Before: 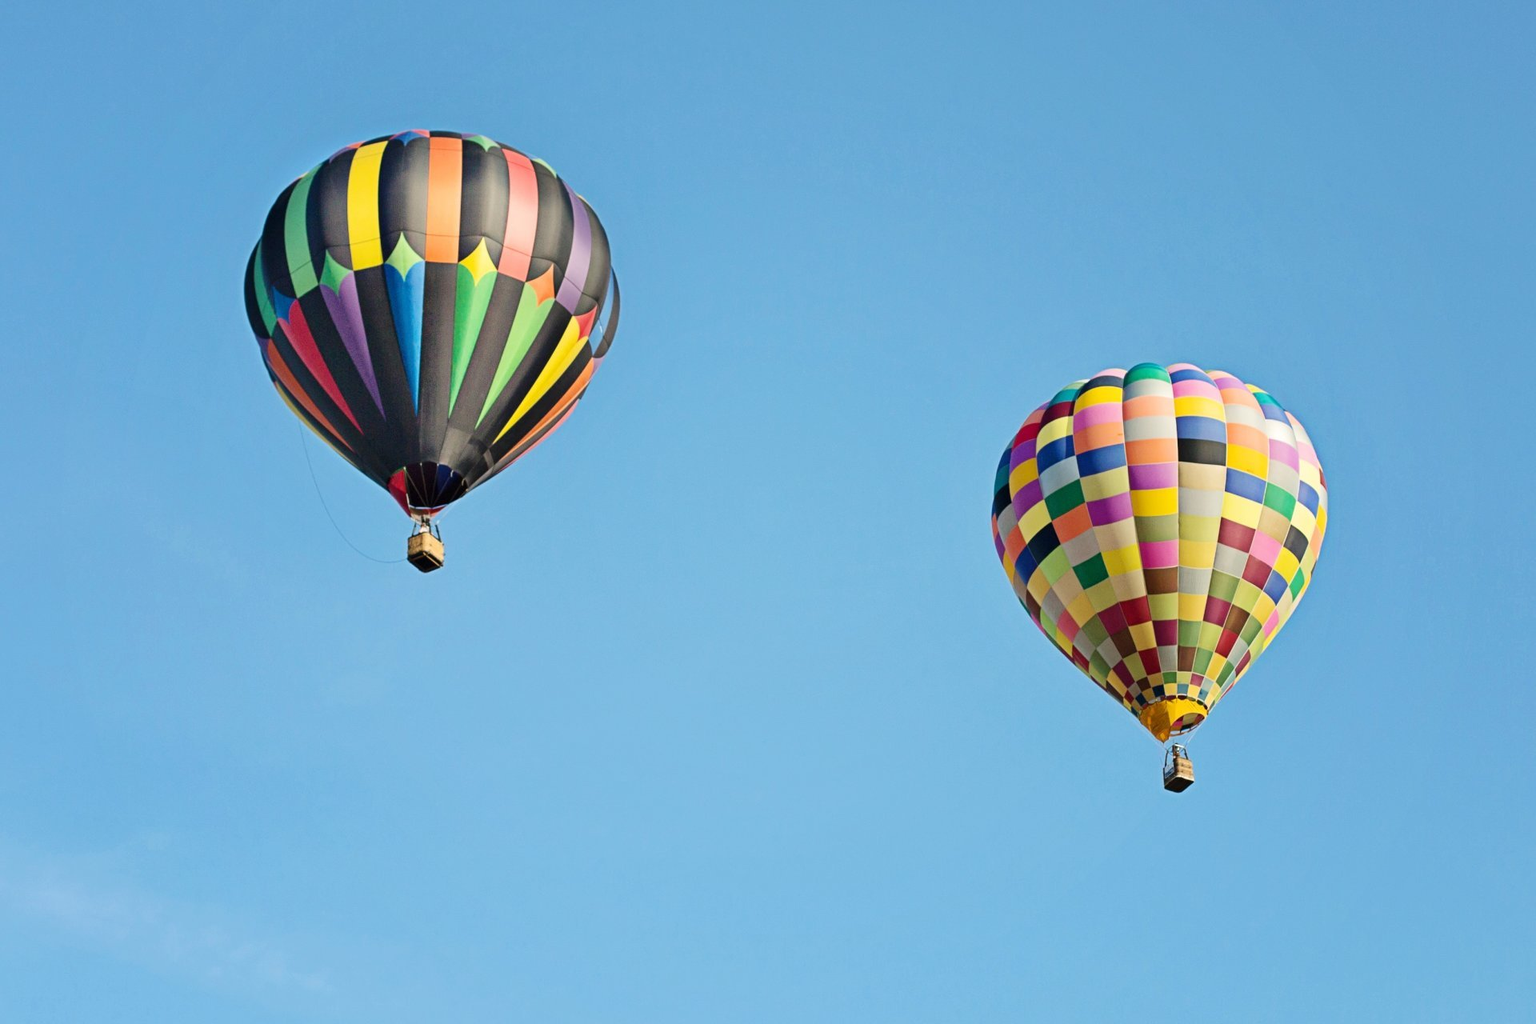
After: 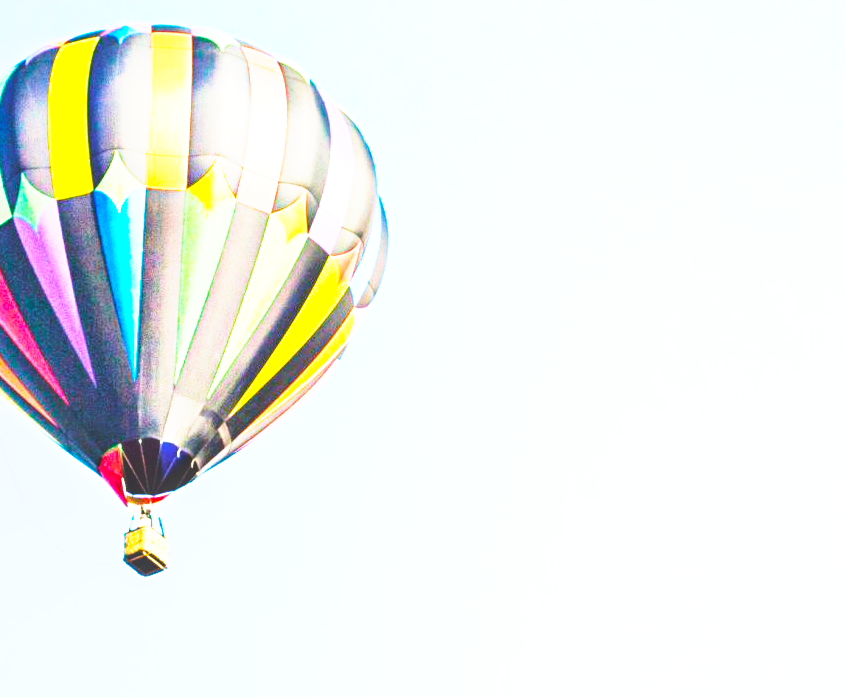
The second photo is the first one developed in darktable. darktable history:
crop: left 20.114%, top 10.896%, right 35.875%, bottom 34.628%
color balance rgb: power › hue 208.09°, perceptual saturation grading › global saturation 19.582%, perceptual brilliance grading › global brilliance 12.13%, global vibrance 42.924%
base curve: curves: ch0 [(0, 0) (0.026, 0.03) (0.109, 0.232) (0.351, 0.748) (0.669, 0.968) (1, 1)], preserve colors none
exposure: black level correction 0.001, exposure 0.498 EV, compensate exposure bias true, compensate highlight preservation false
local contrast: highlights 45%, shadows 5%, detail 99%
velvia: on, module defaults
tone equalizer: -8 EV -1.05 EV, -7 EV -1.03 EV, -6 EV -0.895 EV, -5 EV -0.59 EV, -3 EV 0.601 EV, -2 EV 0.838 EV, -1 EV 1.01 EV, +0 EV 1.06 EV
